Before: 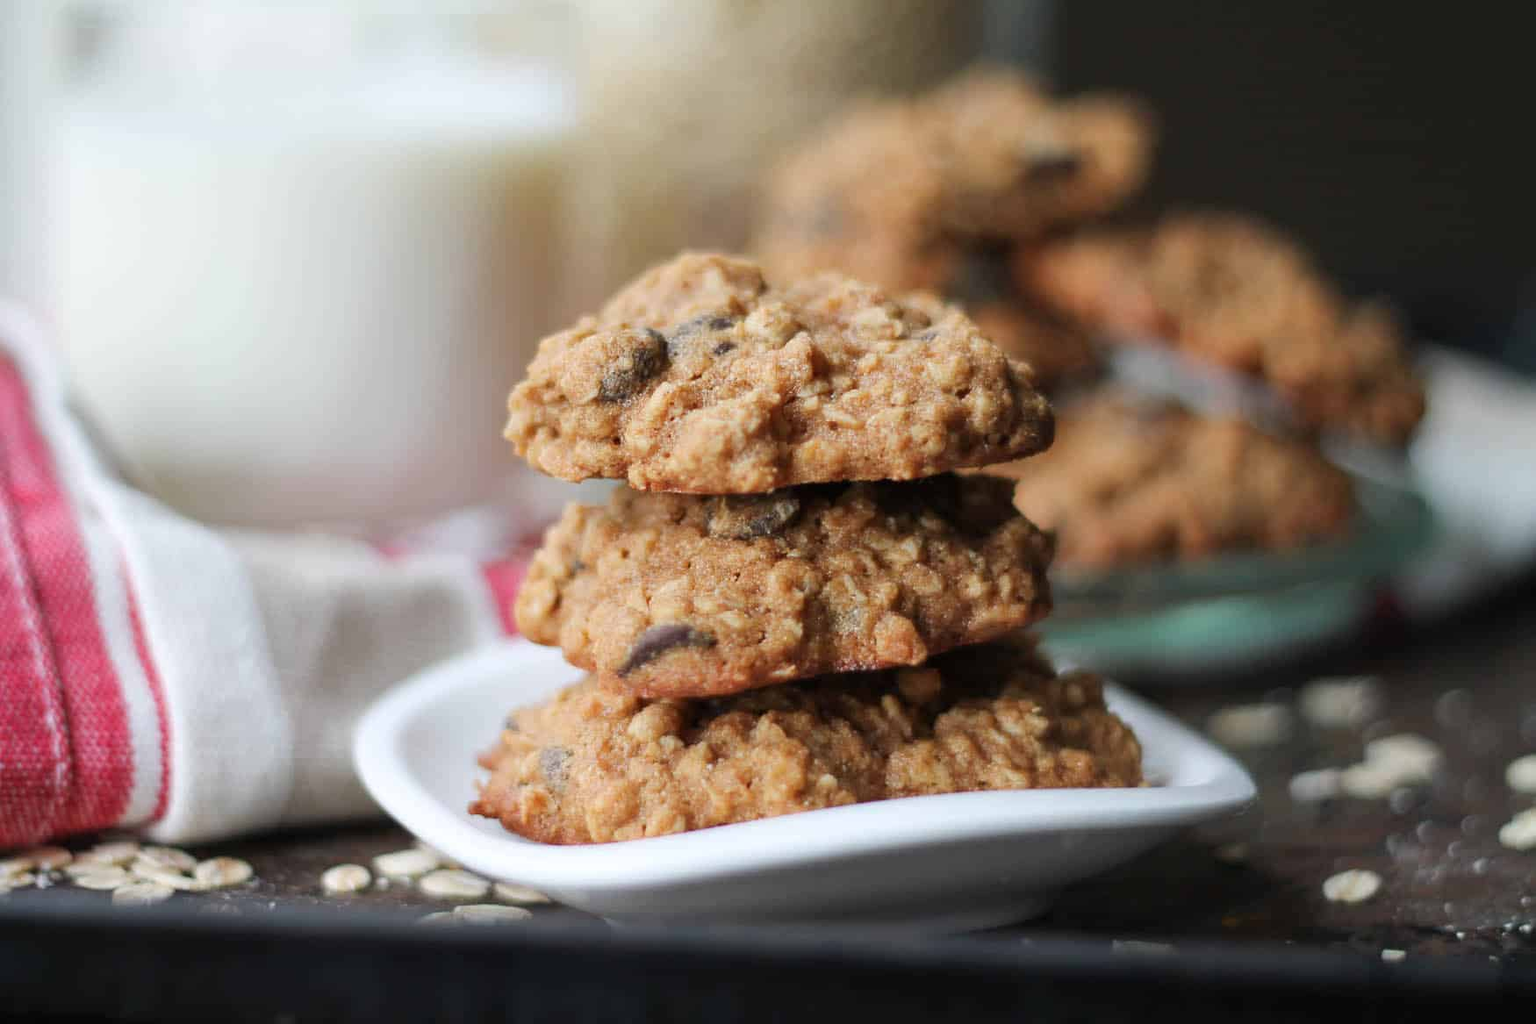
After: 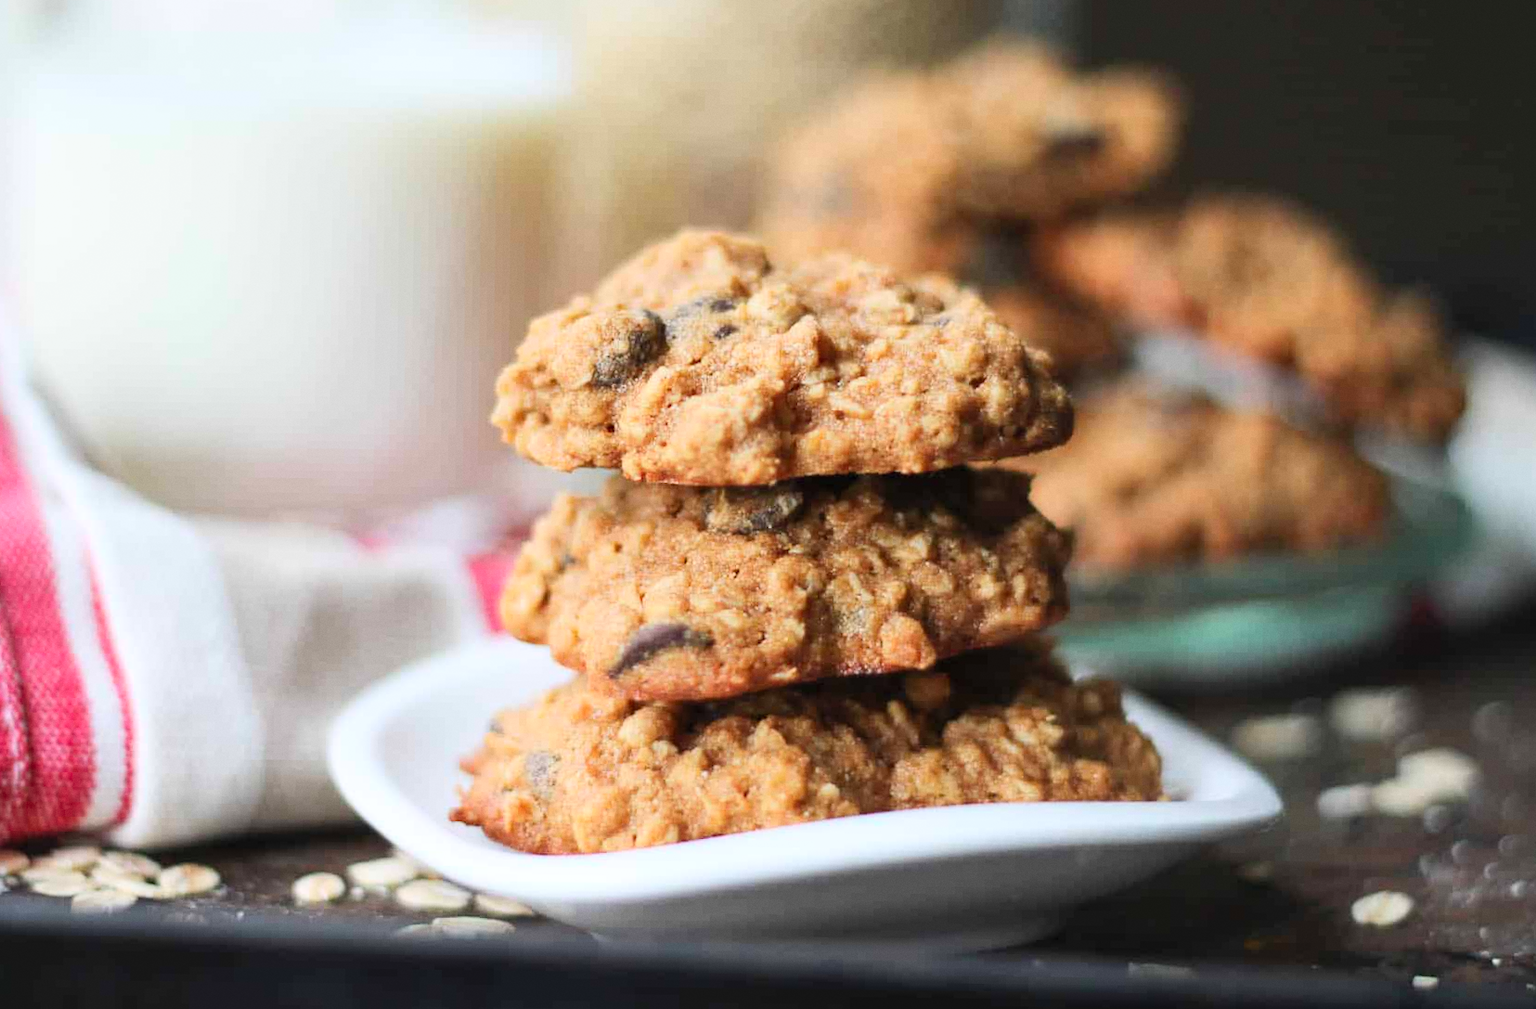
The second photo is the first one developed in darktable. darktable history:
grain: coarseness 0.09 ISO, strength 10%
crop and rotate: angle -1.69°
contrast brightness saturation: contrast 0.2, brightness 0.16, saturation 0.22
rotate and perspective: rotation -1°, crop left 0.011, crop right 0.989, crop top 0.025, crop bottom 0.975
